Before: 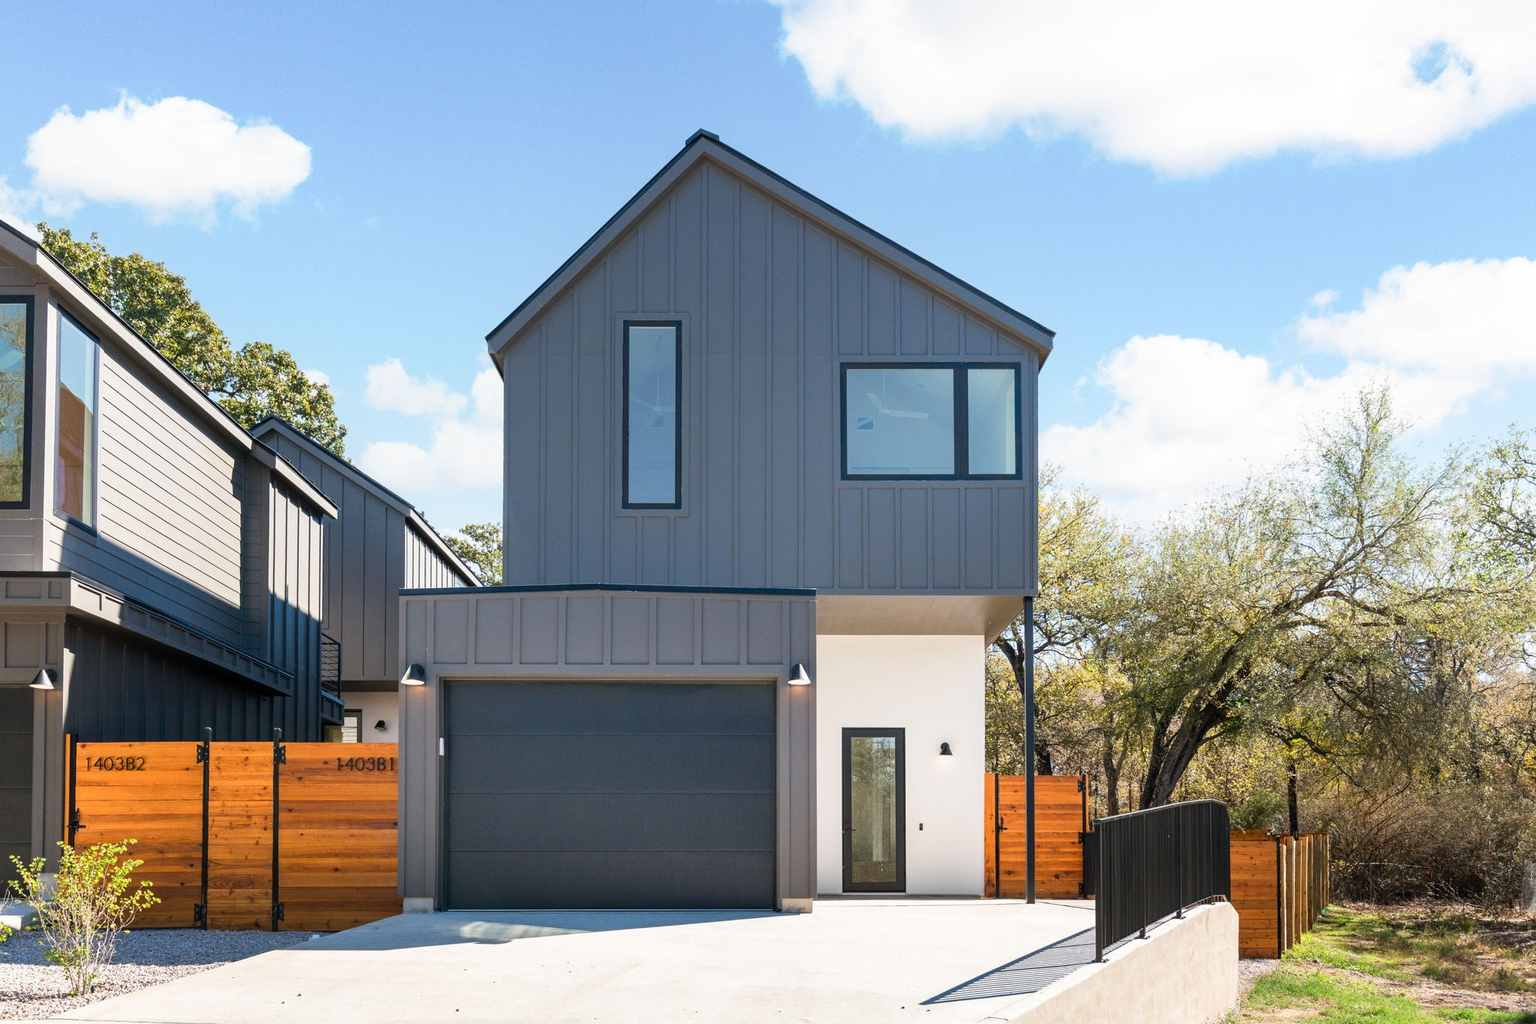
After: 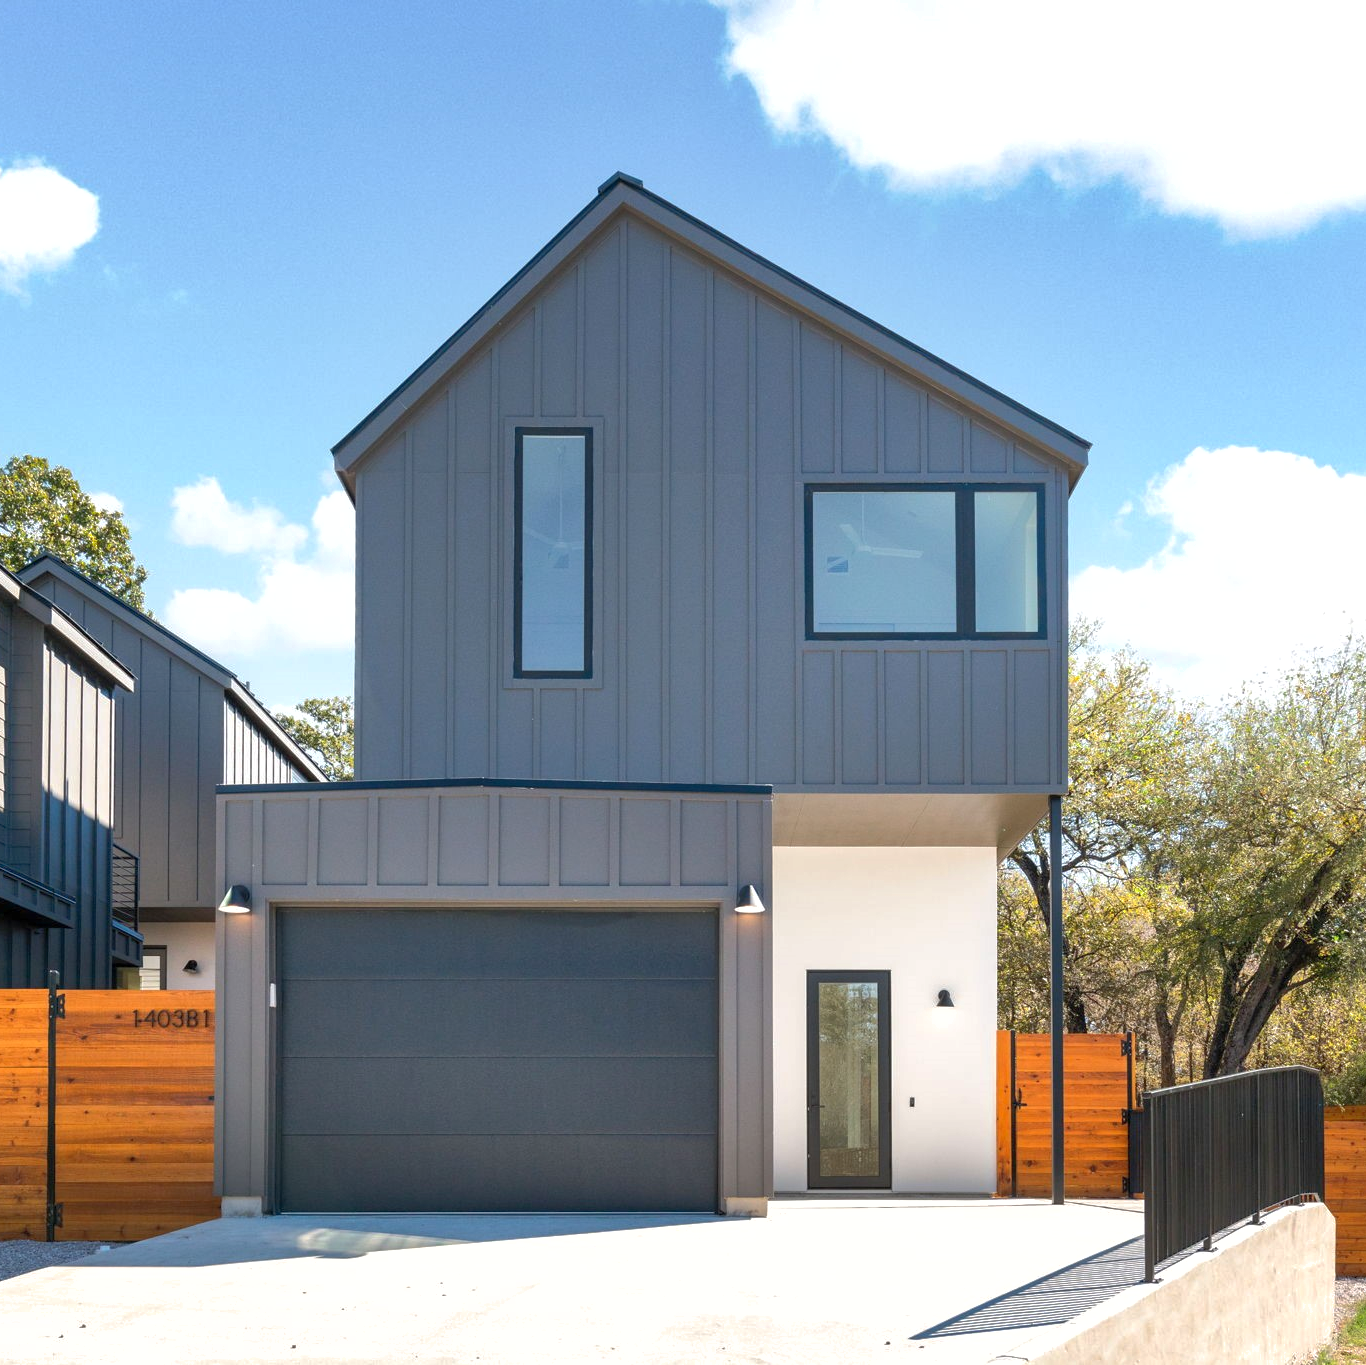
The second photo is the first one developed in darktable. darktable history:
crop and rotate: left 15.446%, right 17.836%
exposure: exposure 0.2 EV, compensate highlight preservation false
shadows and highlights: on, module defaults
